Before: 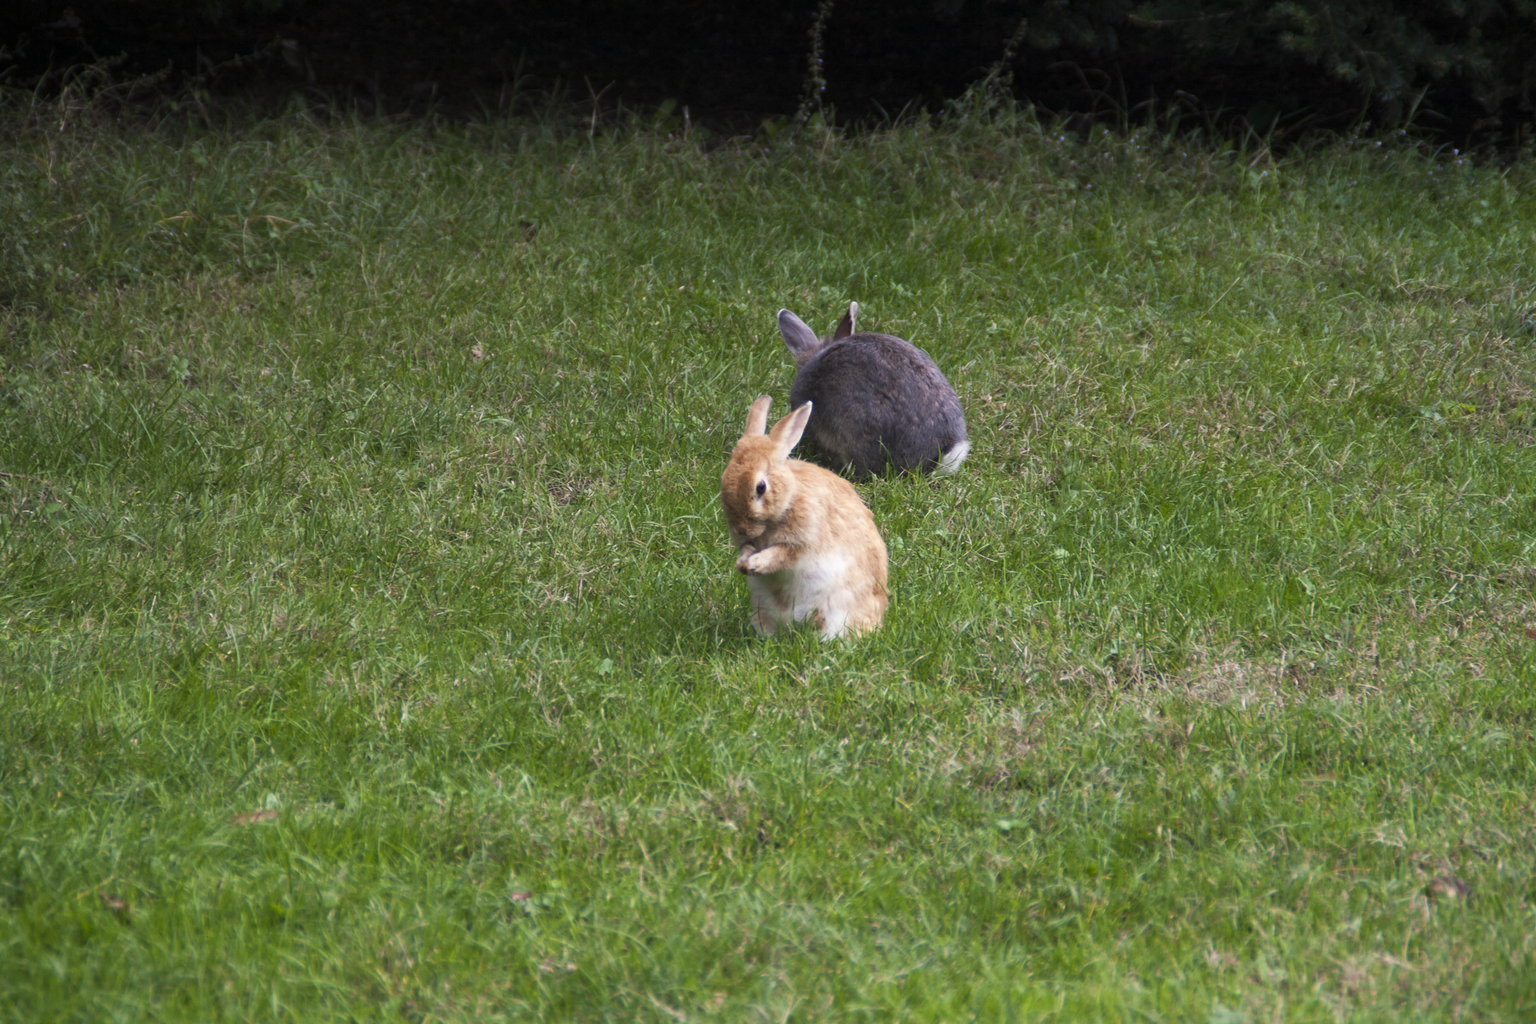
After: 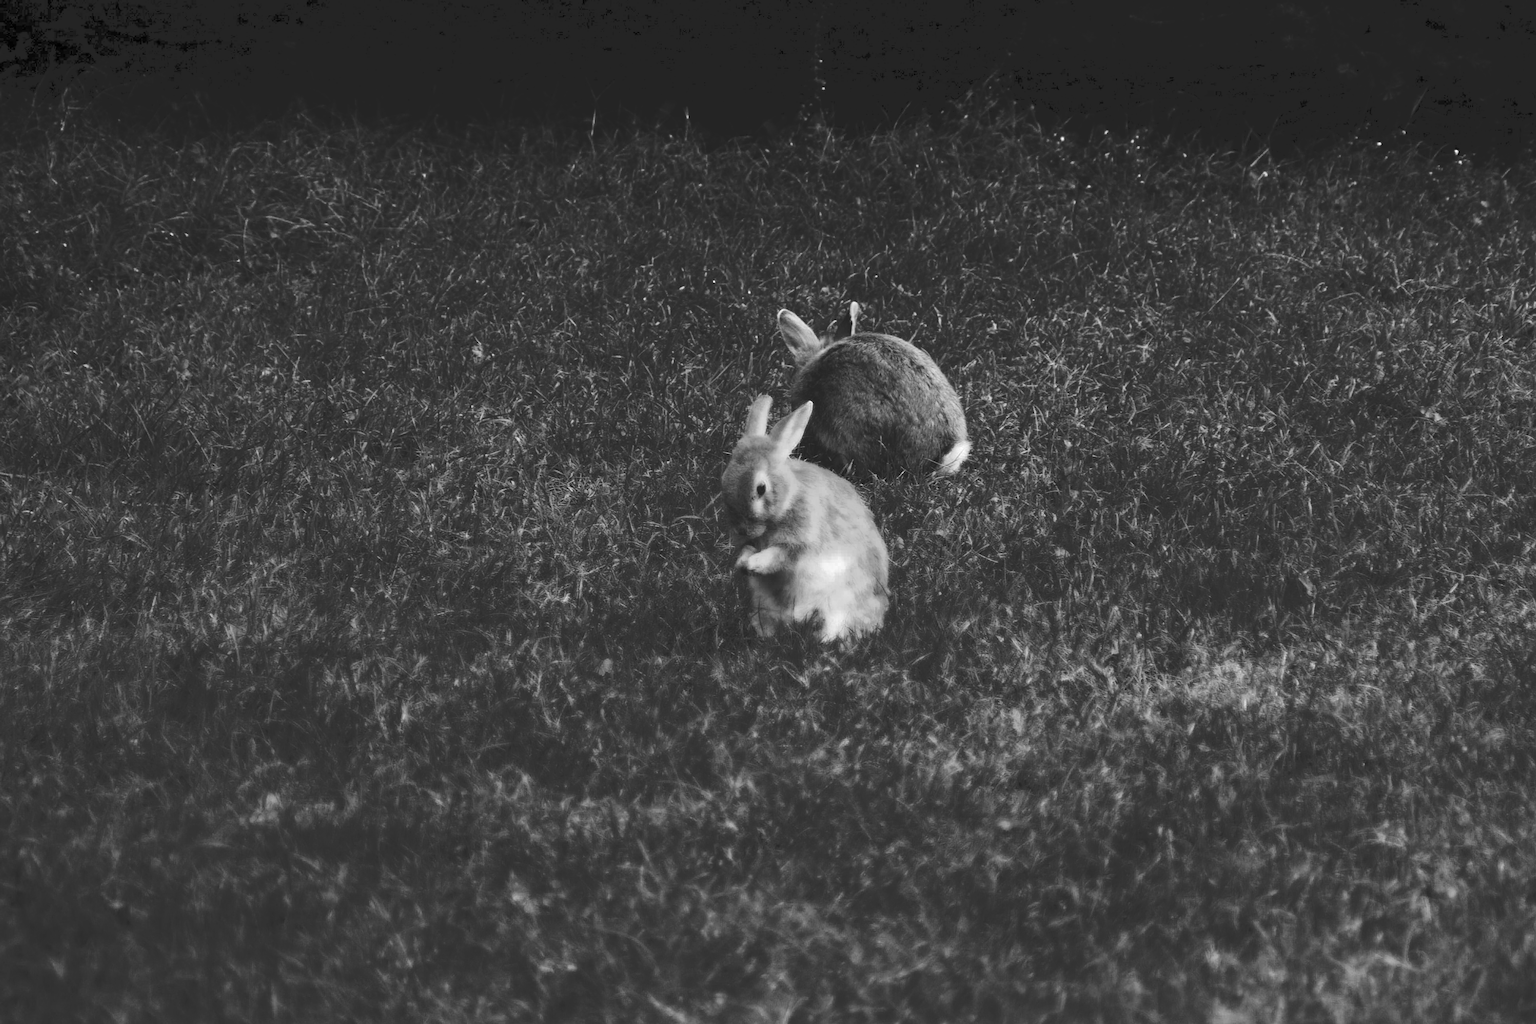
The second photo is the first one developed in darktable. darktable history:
color zones: curves: ch0 [(0.287, 0.048) (0.493, 0.484) (0.737, 0.816)]; ch1 [(0, 0) (0.143, 0) (0.286, 0) (0.429, 0) (0.571, 0) (0.714, 0) (0.857, 0)]
tone curve: curves: ch0 [(0, 0) (0.003, 0.14) (0.011, 0.141) (0.025, 0.141) (0.044, 0.142) (0.069, 0.146) (0.1, 0.151) (0.136, 0.16) (0.177, 0.182) (0.224, 0.214) (0.277, 0.272) (0.335, 0.35) (0.399, 0.453) (0.468, 0.548) (0.543, 0.634) (0.623, 0.715) (0.709, 0.778) (0.801, 0.848) (0.898, 0.902) (1, 1)], preserve colors none
sharpen: amount 0.478
